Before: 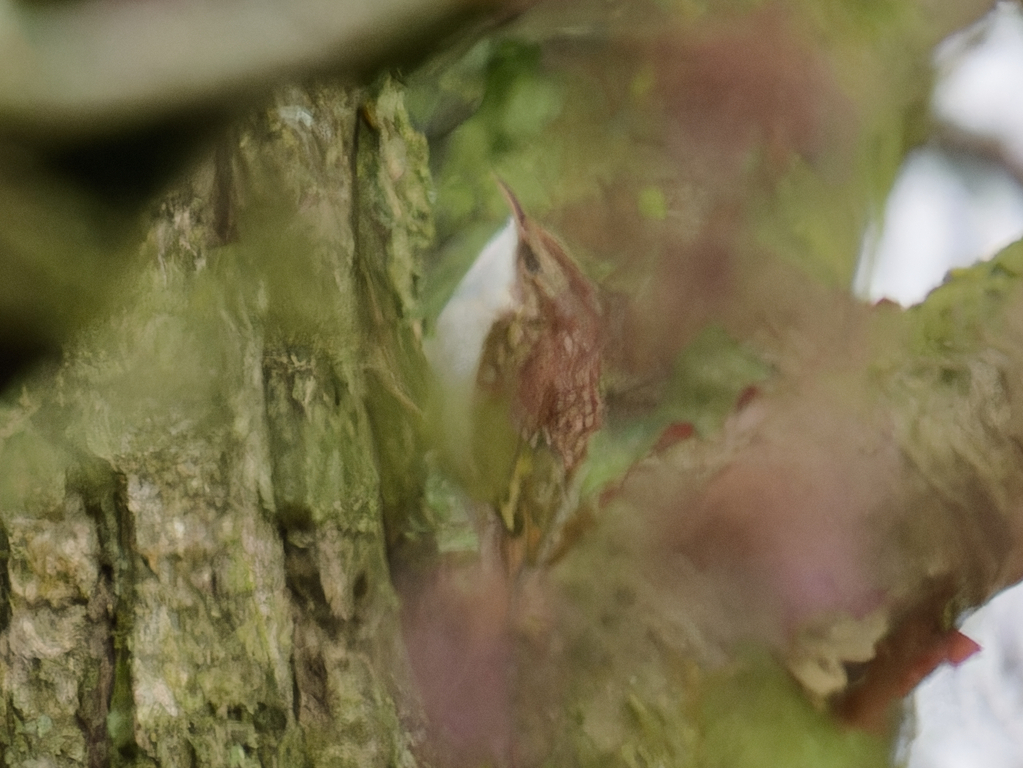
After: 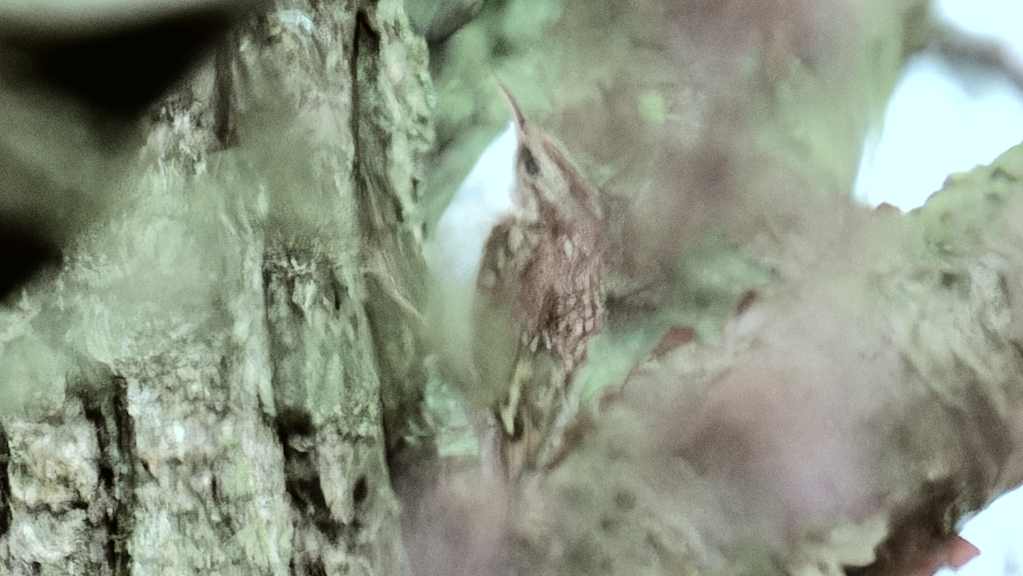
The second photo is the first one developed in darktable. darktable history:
tone equalizer: -8 EV 0.25 EV, -7 EV 0.417 EV, -6 EV 0.417 EV, -5 EV 0.25 EV, -3 EV -0.25 EV, -2 EV -0.417 EV, -1 EV -0.417 EV, +0 EV -0.25 EV, edges refinement/feathering 500, mask exposure compensation -1.57 EV, preserve details guided filter
tone curve: curves: ch0 [(0, 0.01) (0.052, 0.045) (0.136, 0.133) (0.29, 0.332) (0.453, 0.531) (0.676, 0.751) (0.89, 0.919) (1, 1)]; ch1 [(0, 0) (0.094, 0.081) (0.285, 0.299) (0.385, 0.403) (0.447, 0.429) (0.495, 0.496) (0.544, 0.552) (0.589, 0.612) (0.722, 0.728) (1, 1)]; ch2 [(0, 0) (0.257, 0.217) (0.43, 0.421) (0.498, 0.507) (0.531, 0.544) (0.56, 0.579) (0.625, 0.642) (1, 1)], color space Lab, independent channels, preserve colors none
exposure: exposure 0.636 EV, compensate highlight preservation false
color correction: highlights a* -12.64, highlights b* -18.1, saturation 0.7
filmic rgb: black relative exposure -8.2 EV, white relative exposure 2.2 EV, threshold 3 EV, hardness 7.11, latitude 85.74%, contrast 1.696, highlights saturation mix -4%, shadows ↔ highlights balance -2.69%, color science v5 (2021), contrast in shadows safe, contrast in highlights safe, enable highlight reconstruction true
crop and rotate: top 12.5%, bottom 12.5%
contrast brightness saturation: saturation -0.17
